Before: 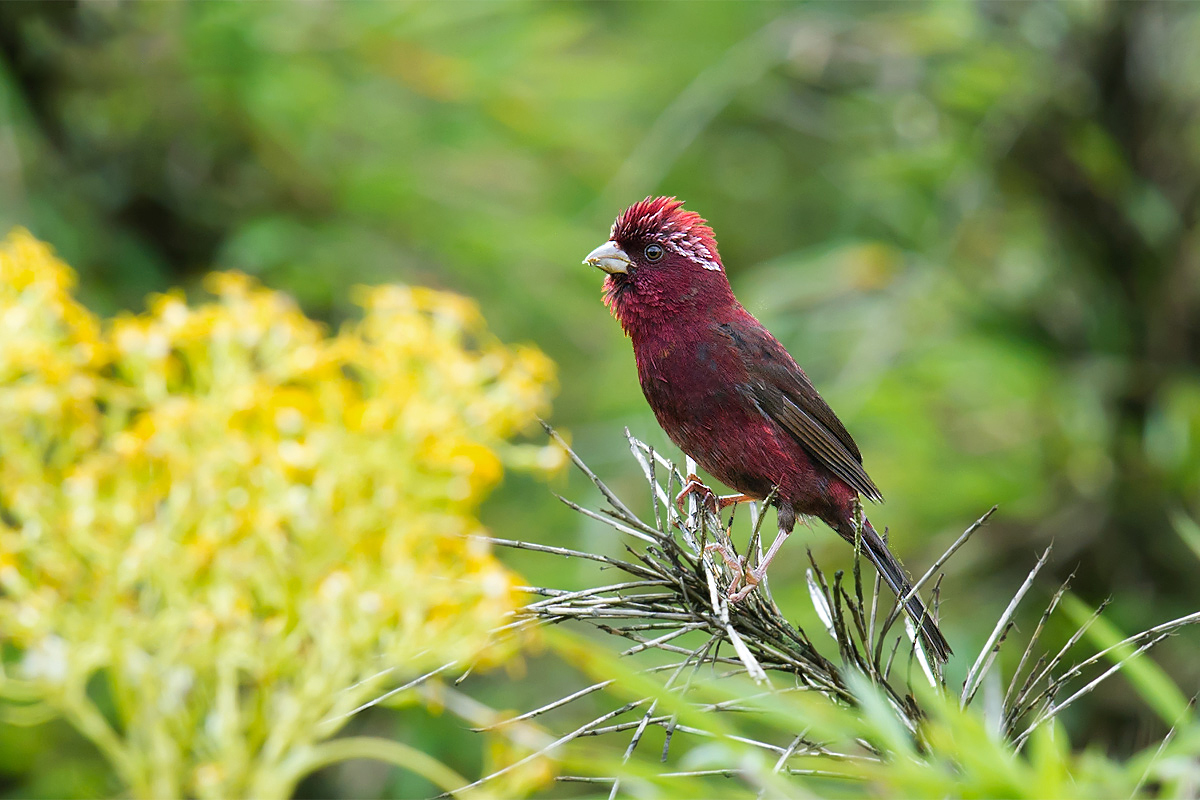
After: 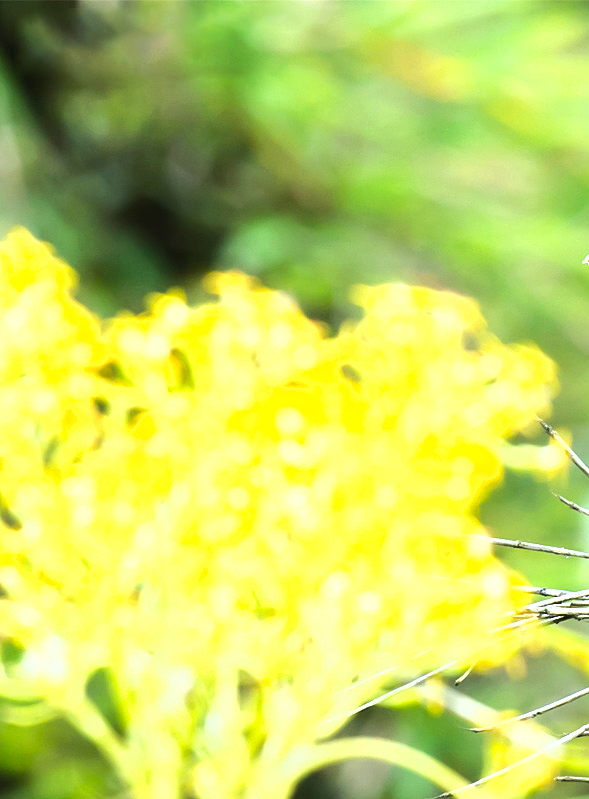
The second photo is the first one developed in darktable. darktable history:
exposure: exposure 0.485 EV, compensate highlight preservation false
tone equalizer: -8 EV -0.75 EV, -7 EV -0.7 EV, -6 EV -0.6 EV, -5 EV -0.4 EV, -3 EV 0.4 EV, -2 EV 0.6 EV, -1 EV 0.7 EV, +0 EV 0.75 EV, edges refinement/feathering 500, mask exposure compensation -1.57 EV, preserve details no
crop and rotate: left 0%, top 0%, right 50.845%
shadows and highlights: radius 125.46, shadows 21.19, highlights -21.19, low approximation 0.01
